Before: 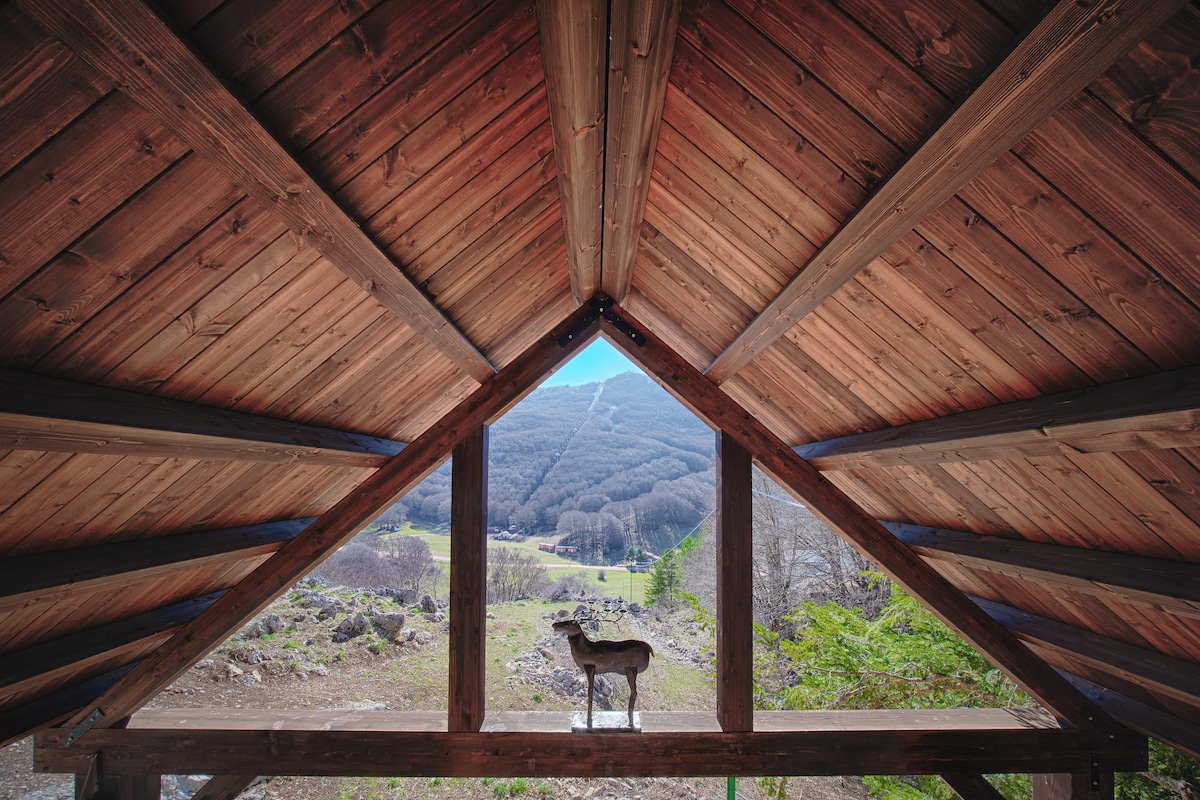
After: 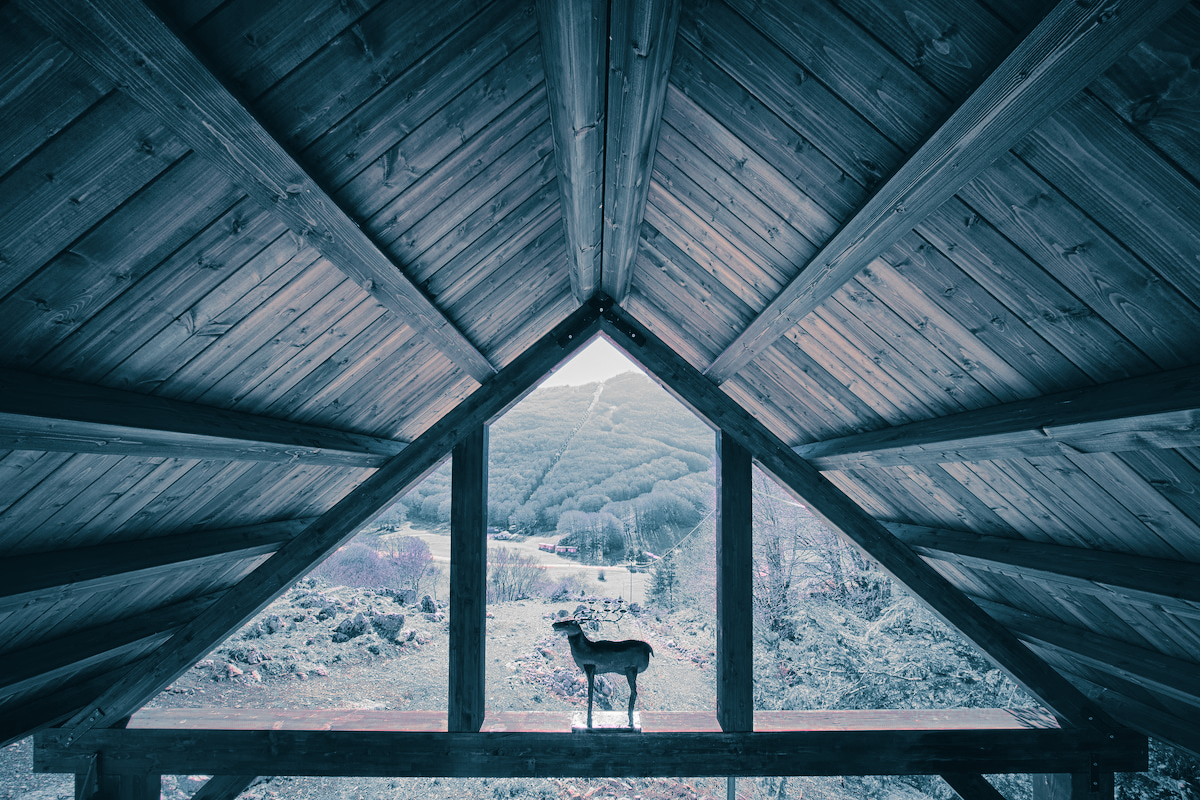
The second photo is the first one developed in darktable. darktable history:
color balance rgb: perceptual saturation grading › global saturation 25%, perceptual brilliance grading › mid-tones 10%, perceptual brilliance grading › shadows 15%, global vibrance 20%
split-toning: shadows › hue 212.4°, balance -70
color zones: curves: ch0 [(0, 0.278) (0.143, 0.5) (0.286, 0.5) (0.429, 0.5) (0.571, 0.5) (0.714, 0.5) (0.857, 0.5) (1, 0.5)]; ch1 [(0, 1) (0.143, 0.165) (0.286, 0) (0.429, 0) (0.571, 0) (0.714, 0) (0.857, 0.5) (1, 0.5)]; ch2 [(0, 0.508) (0.143, 0.5) (0.286, 0.5) (0.429, 0.5) (0.571, 0.5) (0.714, 0.5) (0.857, 0.5) (1, 0.5)]
tone curve: curves: ch0 [(0, 0.01) (0.037, 0.032) (0.131, 0.108) (0.275, 0.258) (0.483, 0.512) (0.61, 0.661) (0.696, 0.742) (0.792, 0.834) (0.911, 0.936) (0.997, 0.995)]; ch1 [(0, 0) (0.308, 0.29) (0.425, 0.411) (0.503, 0.502) (0.529, 0.543) (0.683, 0.706) (0.746, 0.77) (1, 1)]; ch2 [(0, 0) (0.225, 0.214) (0.334, 0.339) (0.401, 0.415) (0.485, 0.487) (0.502, 0.502) (0.525, 0.523) (0.545, 0.552) (0.587, 0.61) (0.636, 0.654) (0.711, 0.729) (0.845, 0.855) (0.998, 0.977)], color space Lab, independent channels, preserve colors none
